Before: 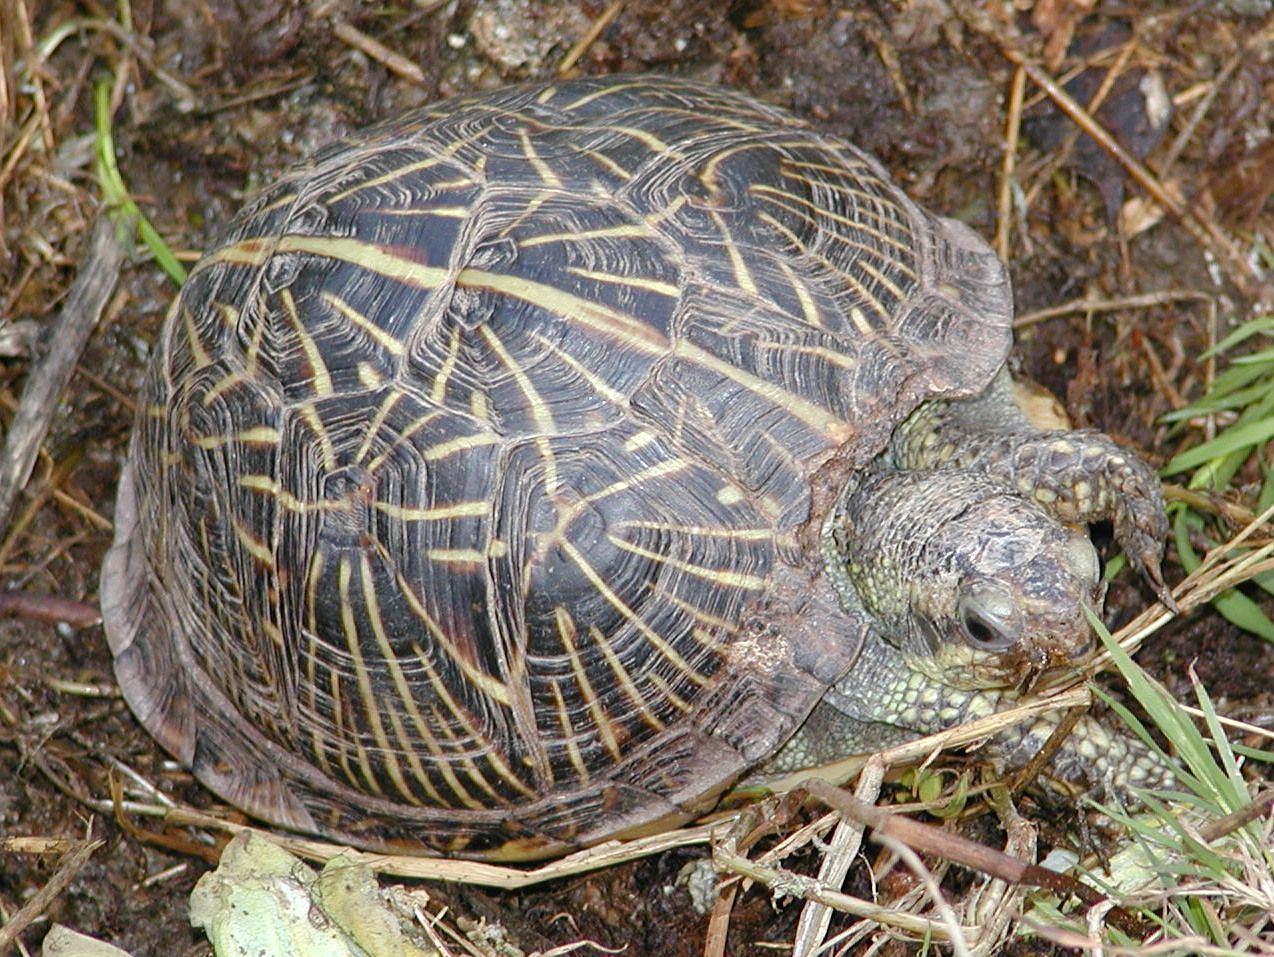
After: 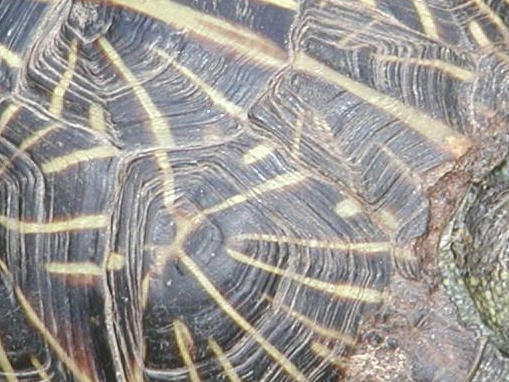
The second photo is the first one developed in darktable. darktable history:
haze removal: strength -0.09, distance 0.358, compatibility mode true, adaptive false
crop: left 30%, top 30%, right 30%, bottom 30%
